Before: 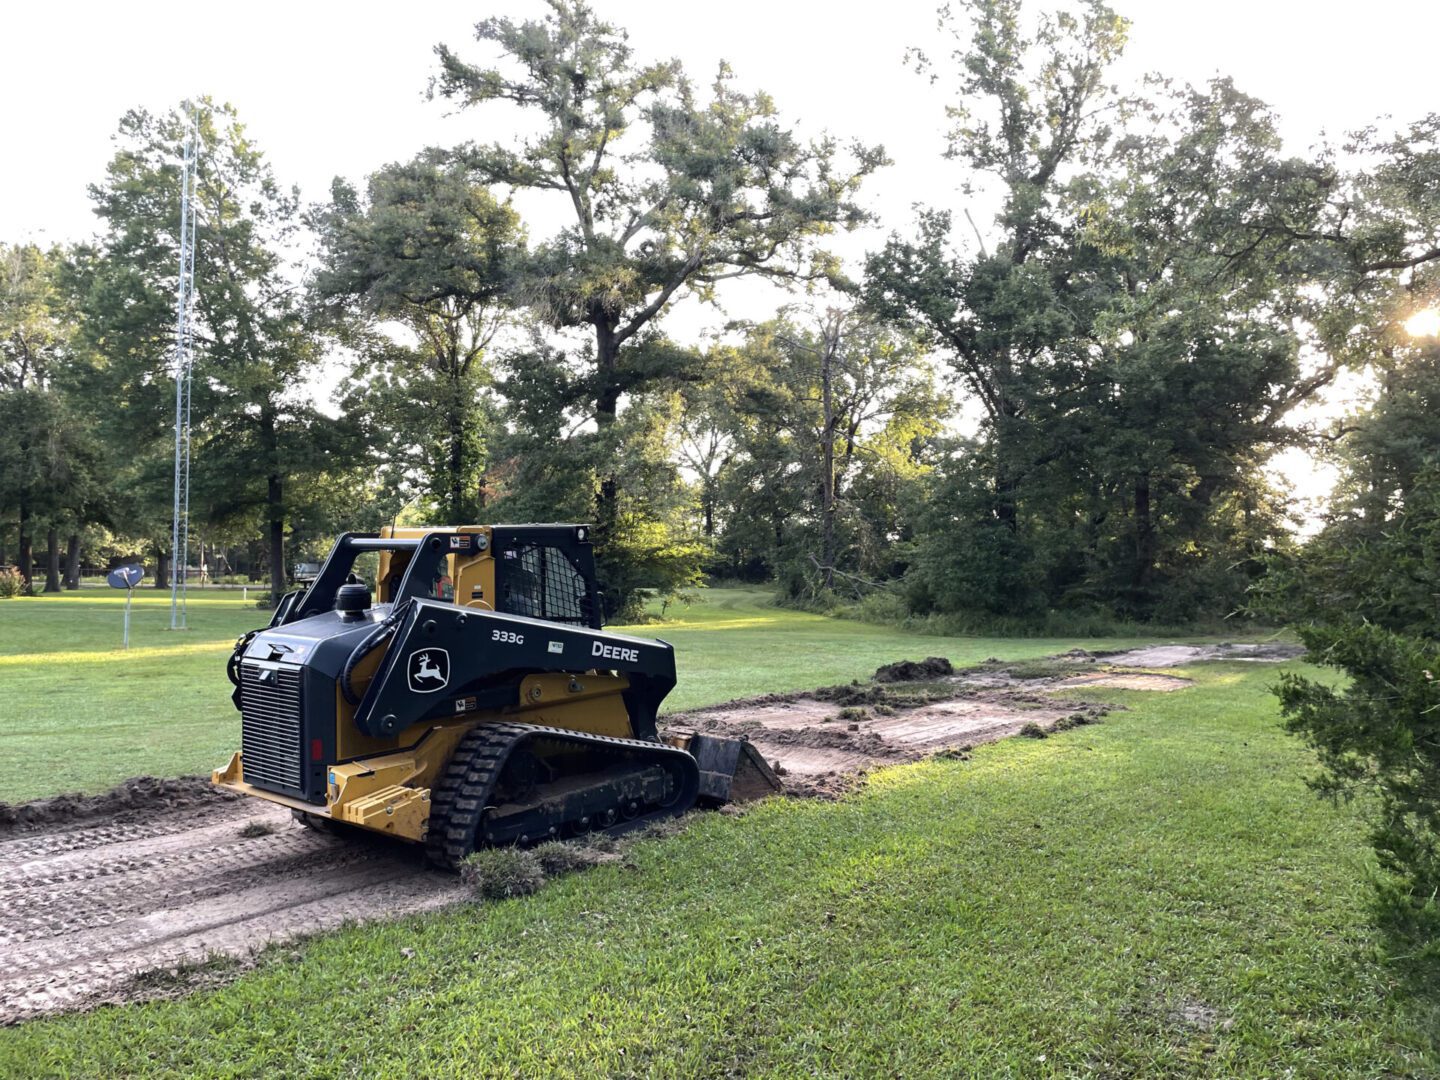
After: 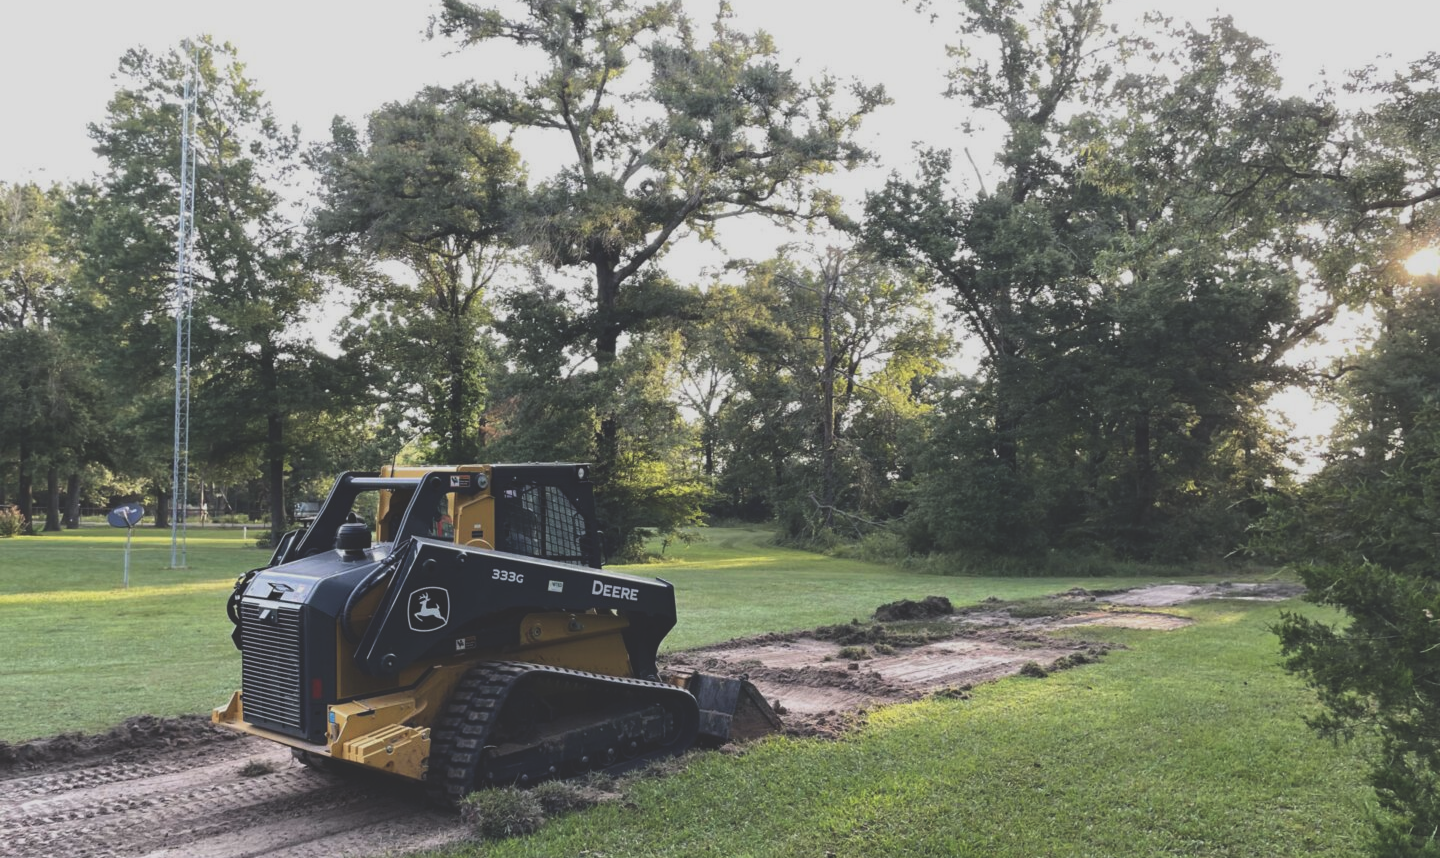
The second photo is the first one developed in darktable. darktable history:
exposure: black level correction -0.038, exposure -0.497 EV, compensate exposure bias true
crop and rotate: top 5.663%, bottom 14.883%
